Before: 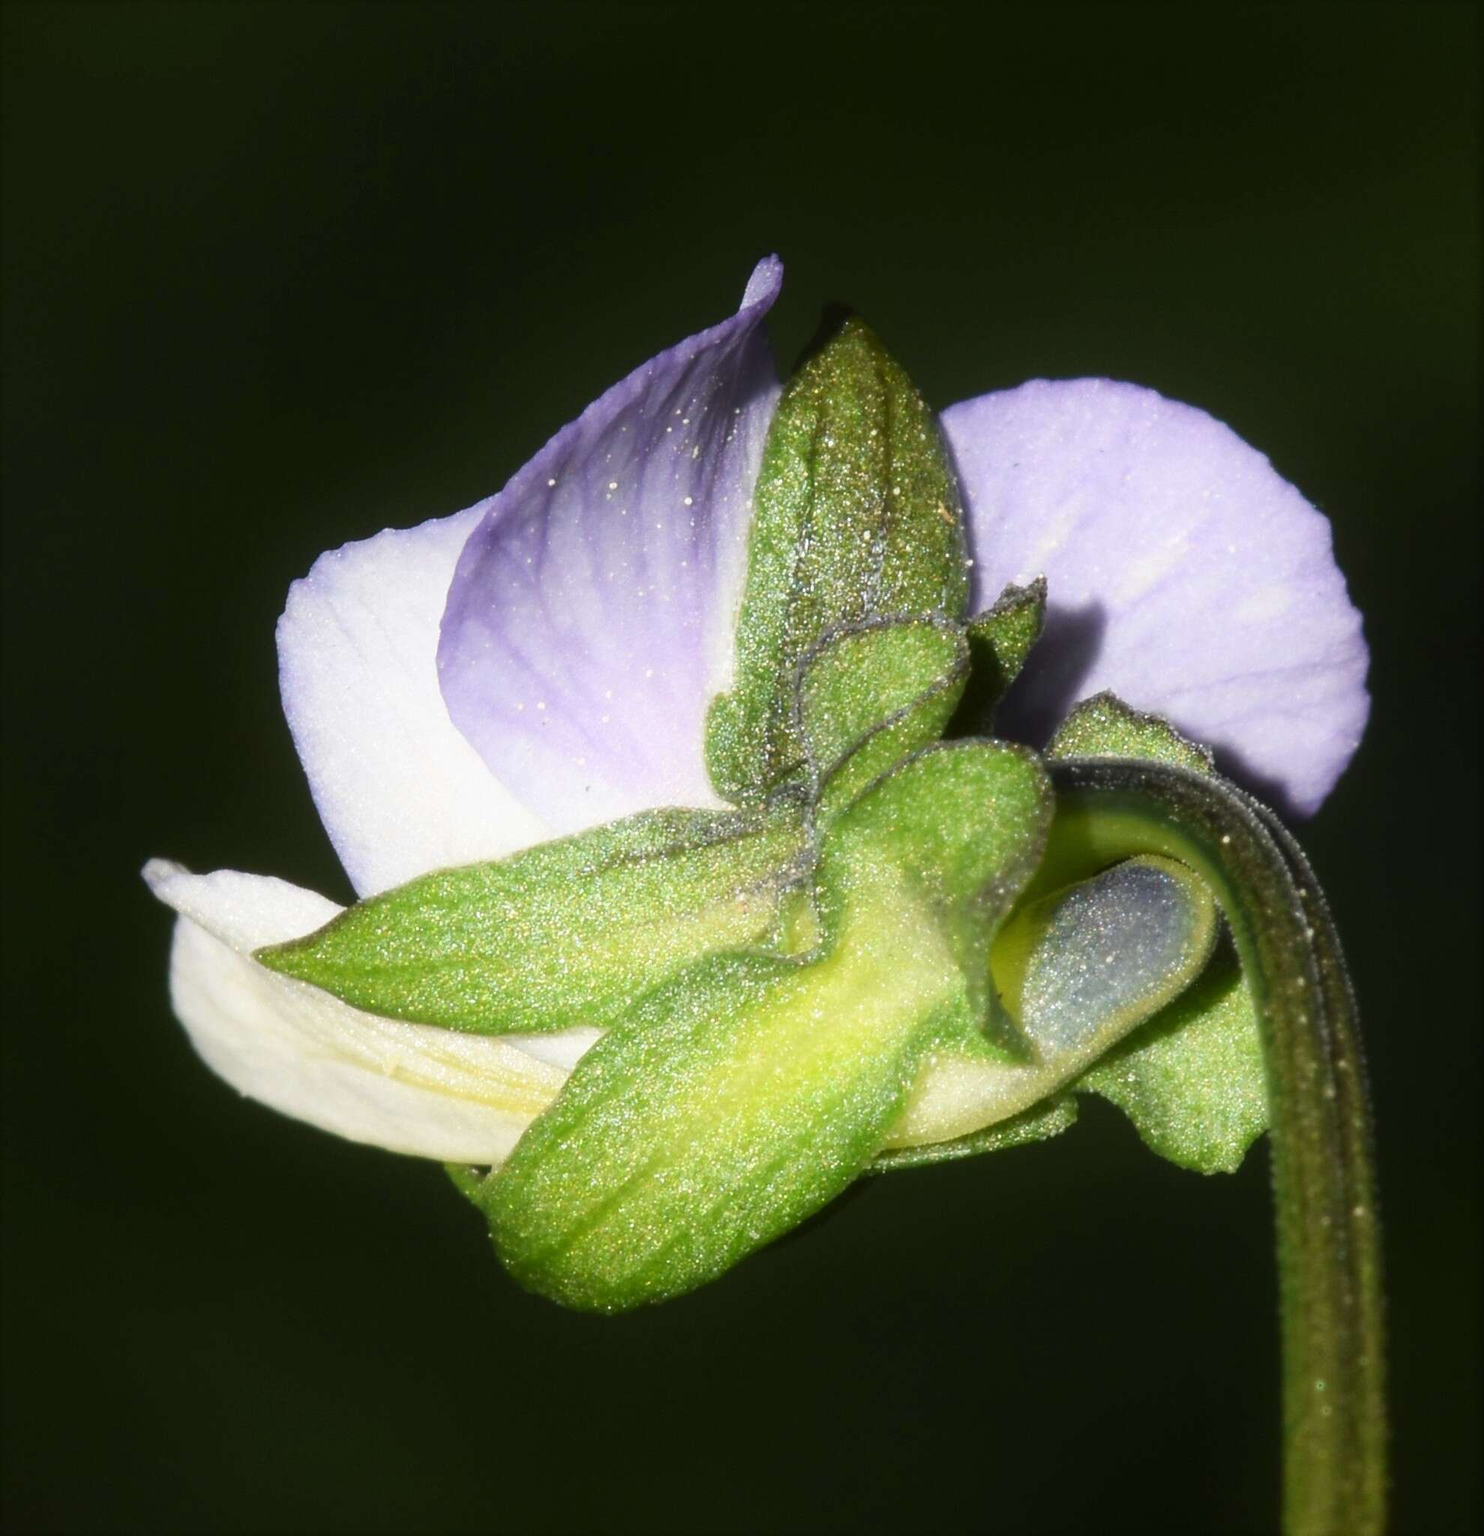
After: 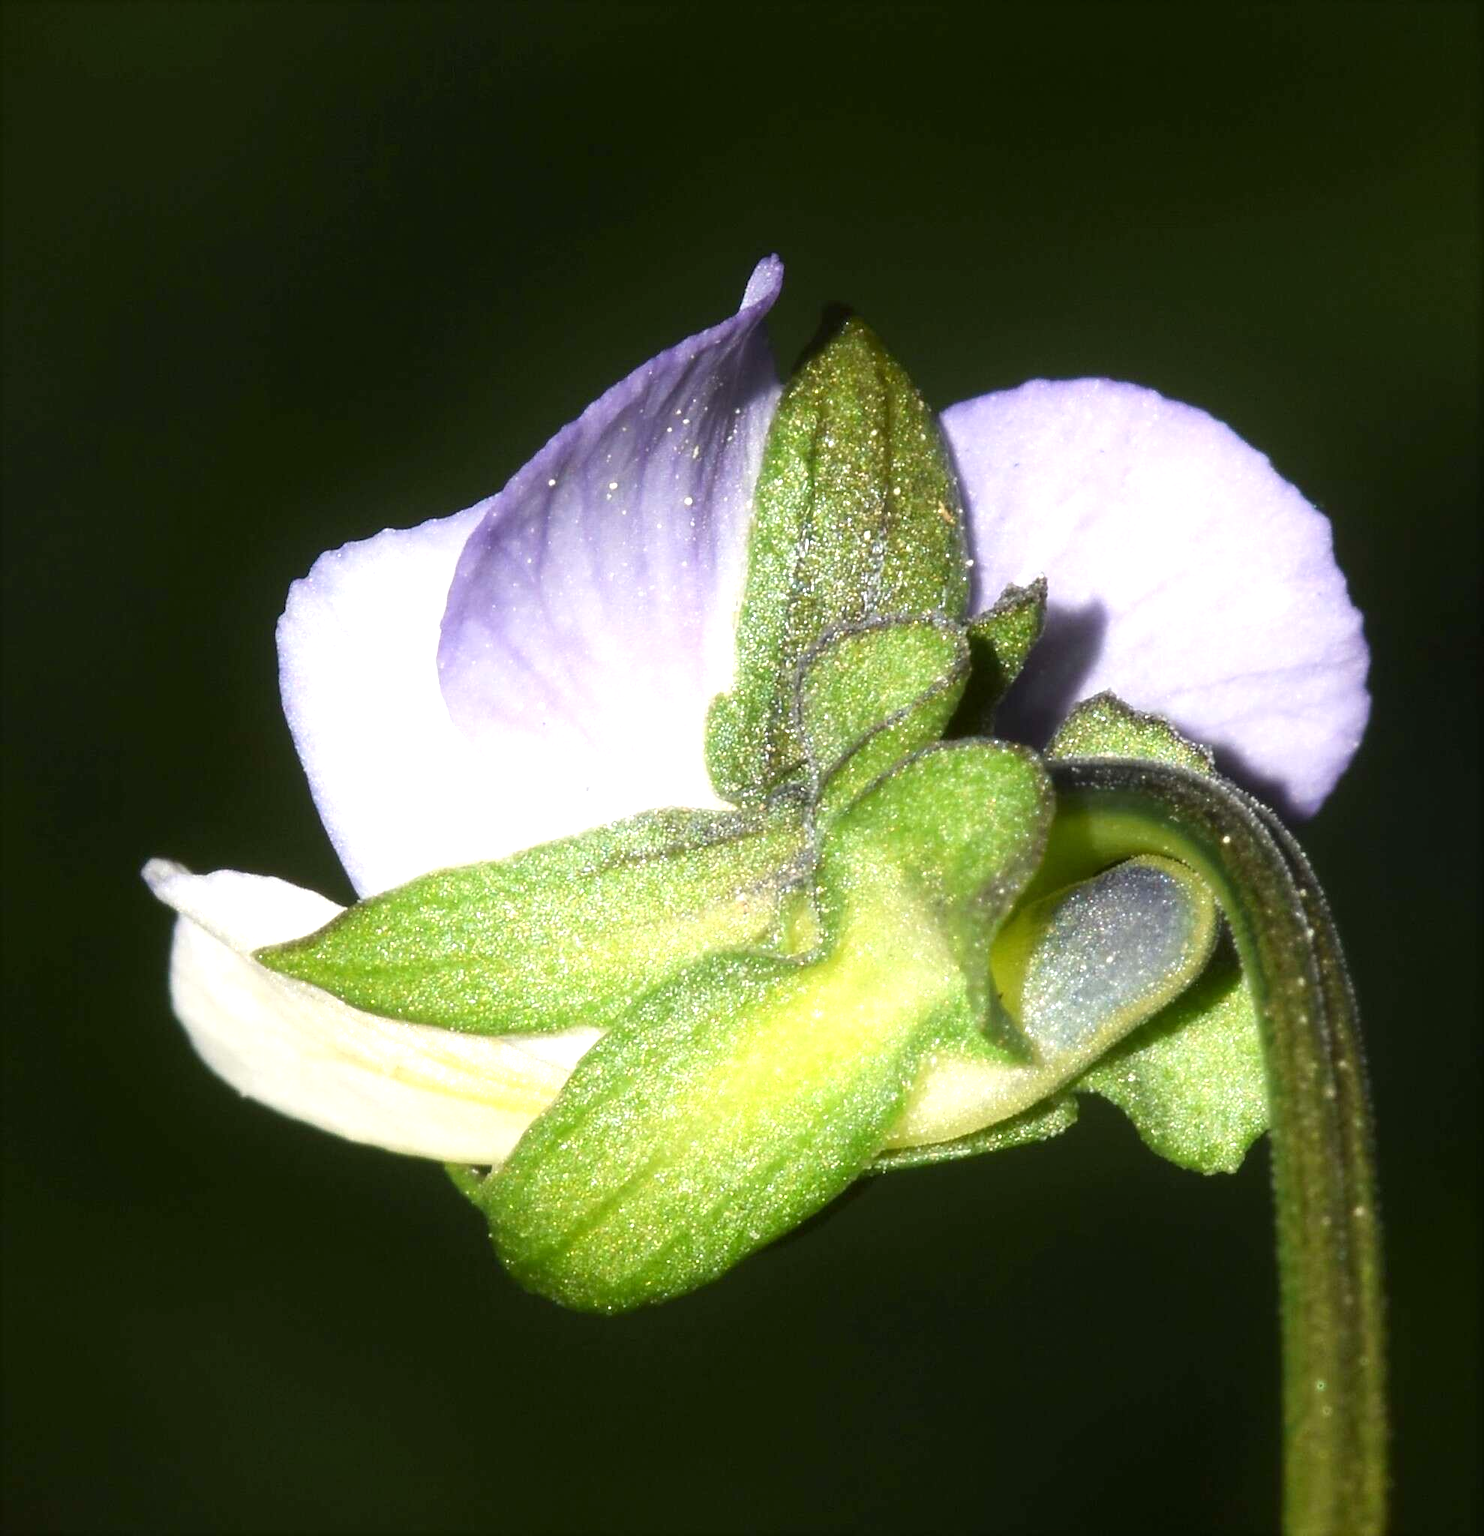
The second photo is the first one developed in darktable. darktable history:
exposure: black level correction 0.001, exposure 0.5 EV, compensate exposure bias true, compensate highlight preservation false
sharpen: amount 0.2
